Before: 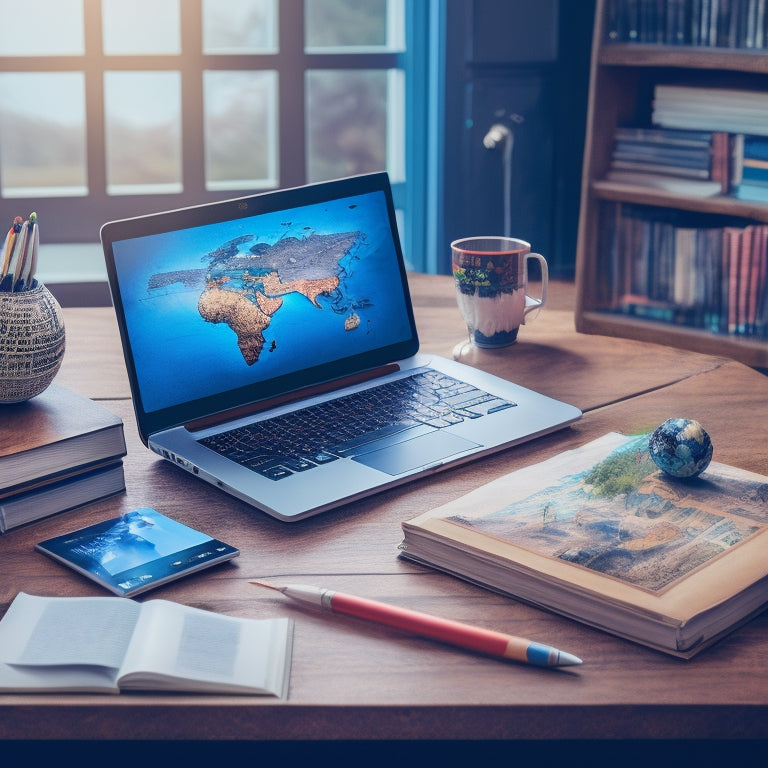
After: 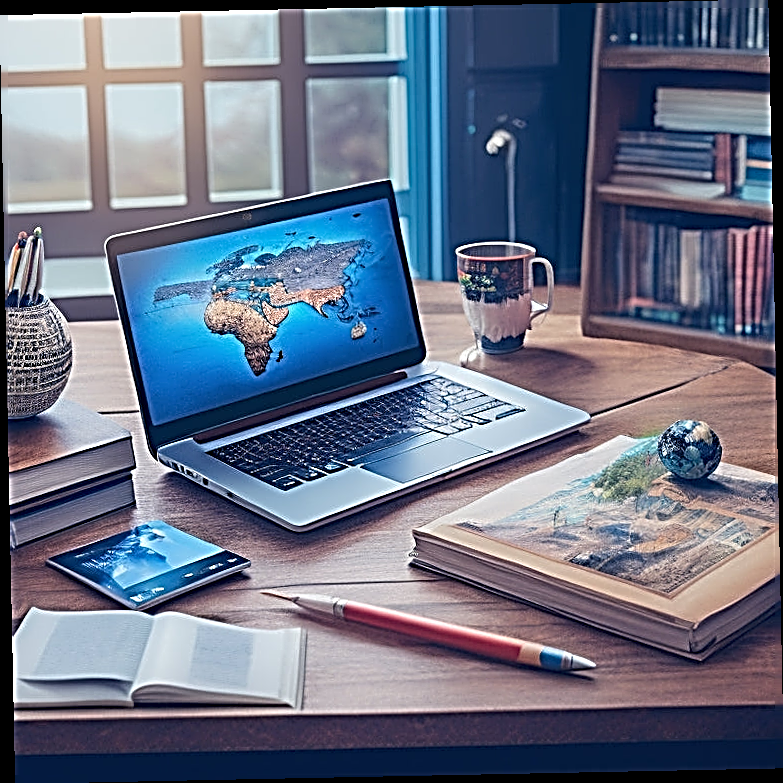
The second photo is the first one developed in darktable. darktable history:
sharpen: radius 3.158, amount 1.731
rotate and perspective: rotation -1.17°, automatic cropping off
